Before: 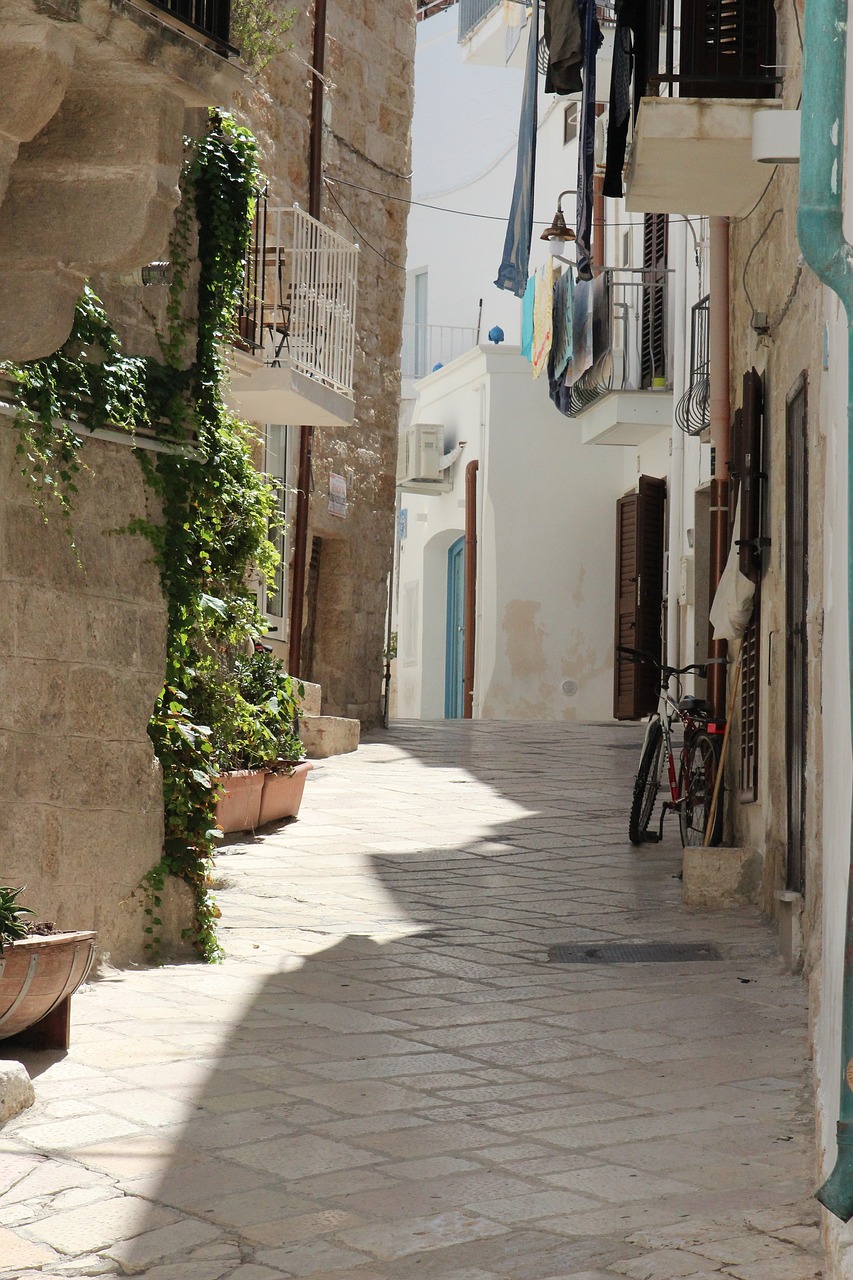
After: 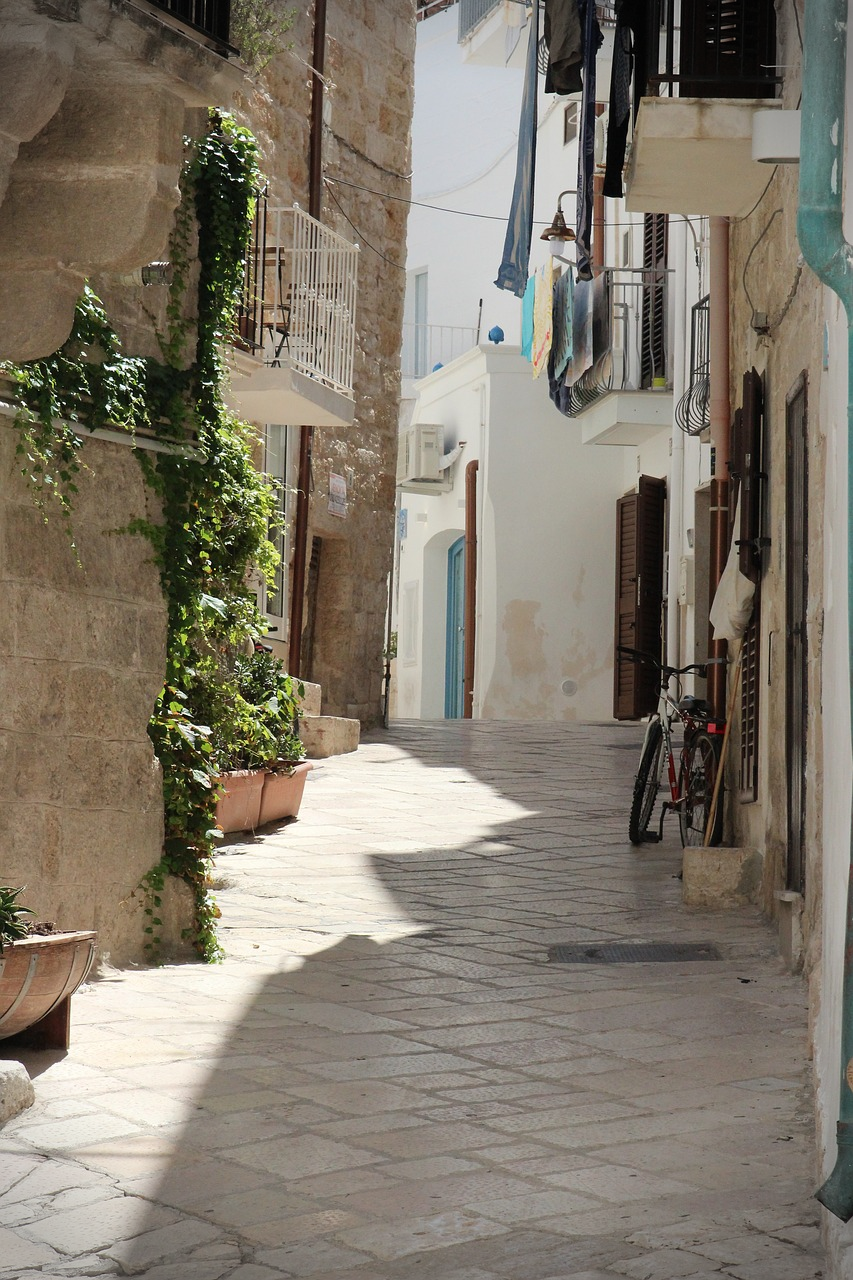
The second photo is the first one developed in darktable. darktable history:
vignetting: fall-off start 88.07%, fall-off radius 24.83%, unbound false
